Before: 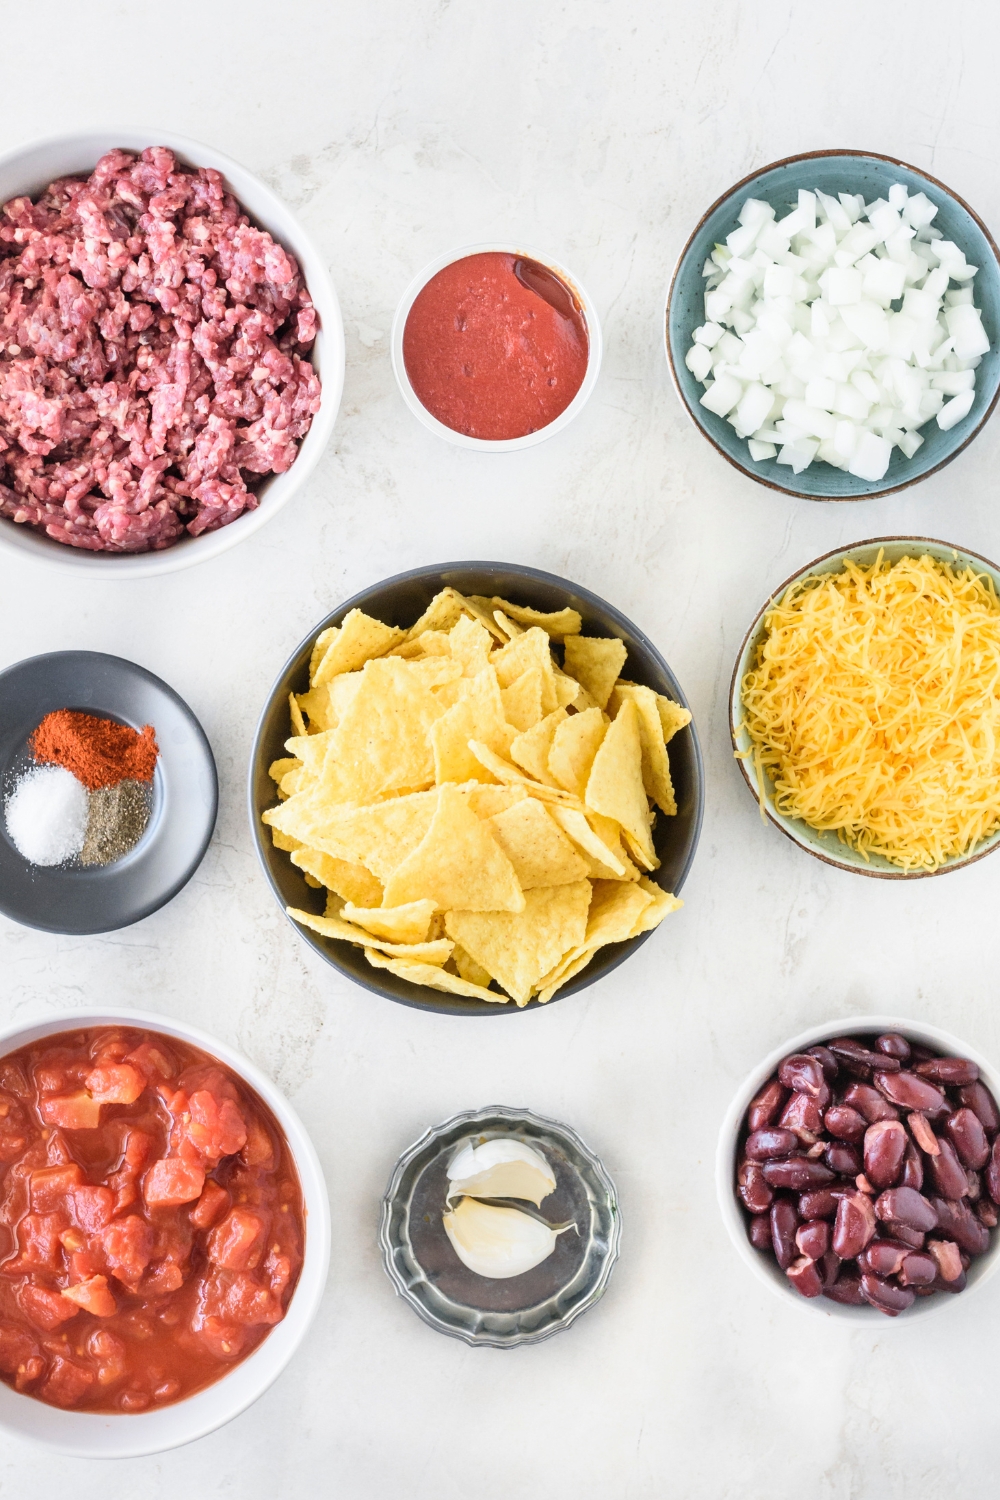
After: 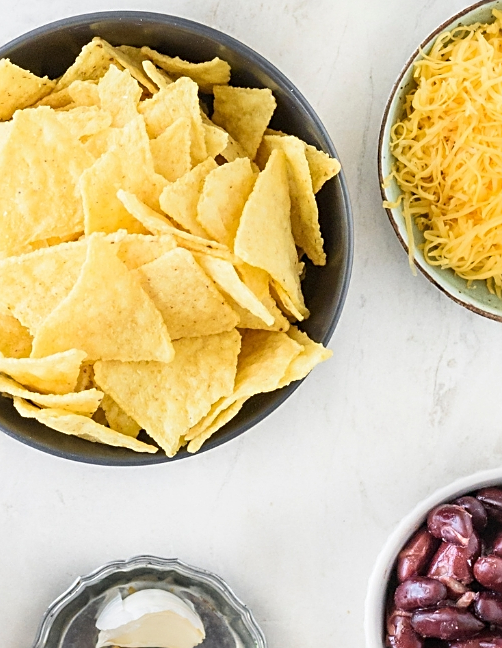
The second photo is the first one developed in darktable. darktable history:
sharpen: on, module defaults
crop: left 35.149%, top 36.714%, right 14.584%, bottom 20.063%
